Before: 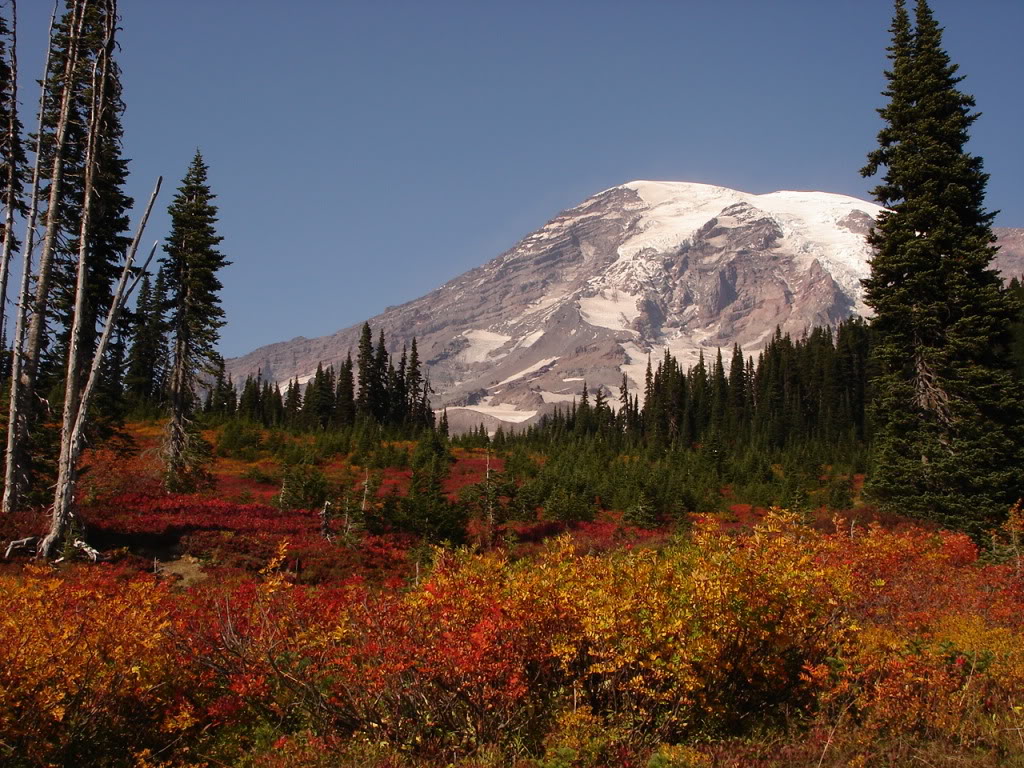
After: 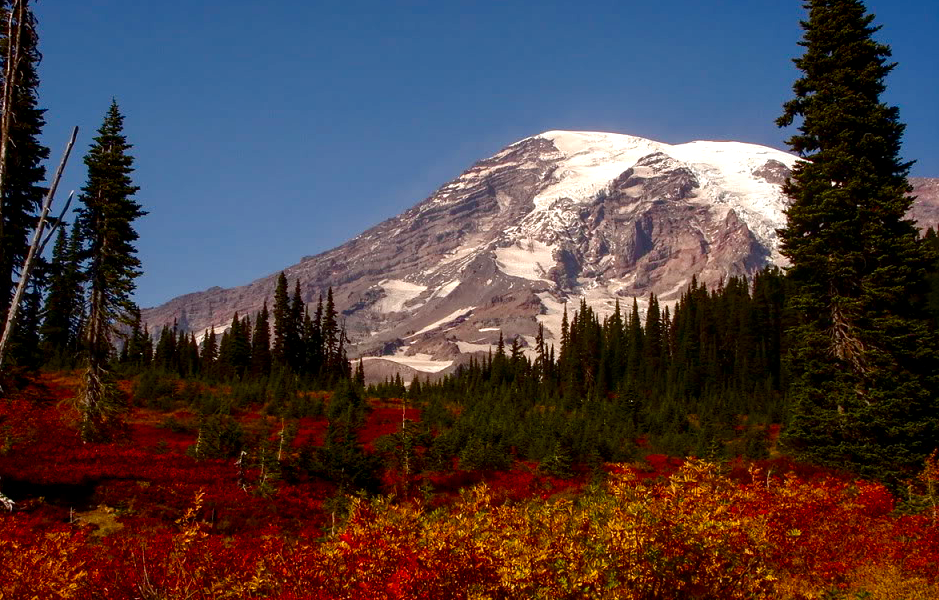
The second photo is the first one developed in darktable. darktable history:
crop: left 8.266%, top 6.561%, bottom 15.238%
local contrast: on, module defaults
exposure: black level correction 0, exposure 0.302 EV, compensate highlight preservation false
color balance rgb: linear chroma grading › global chroma 8.848%, perceptual saturation grading › global saturation 20%, perceptual saturation grading › highlights -24.736%, perceptual saturation grading › shadows 49.45%, global vibrance 14.873%
contrast brightness saturation: brightness -0.217, saturation 0.081
